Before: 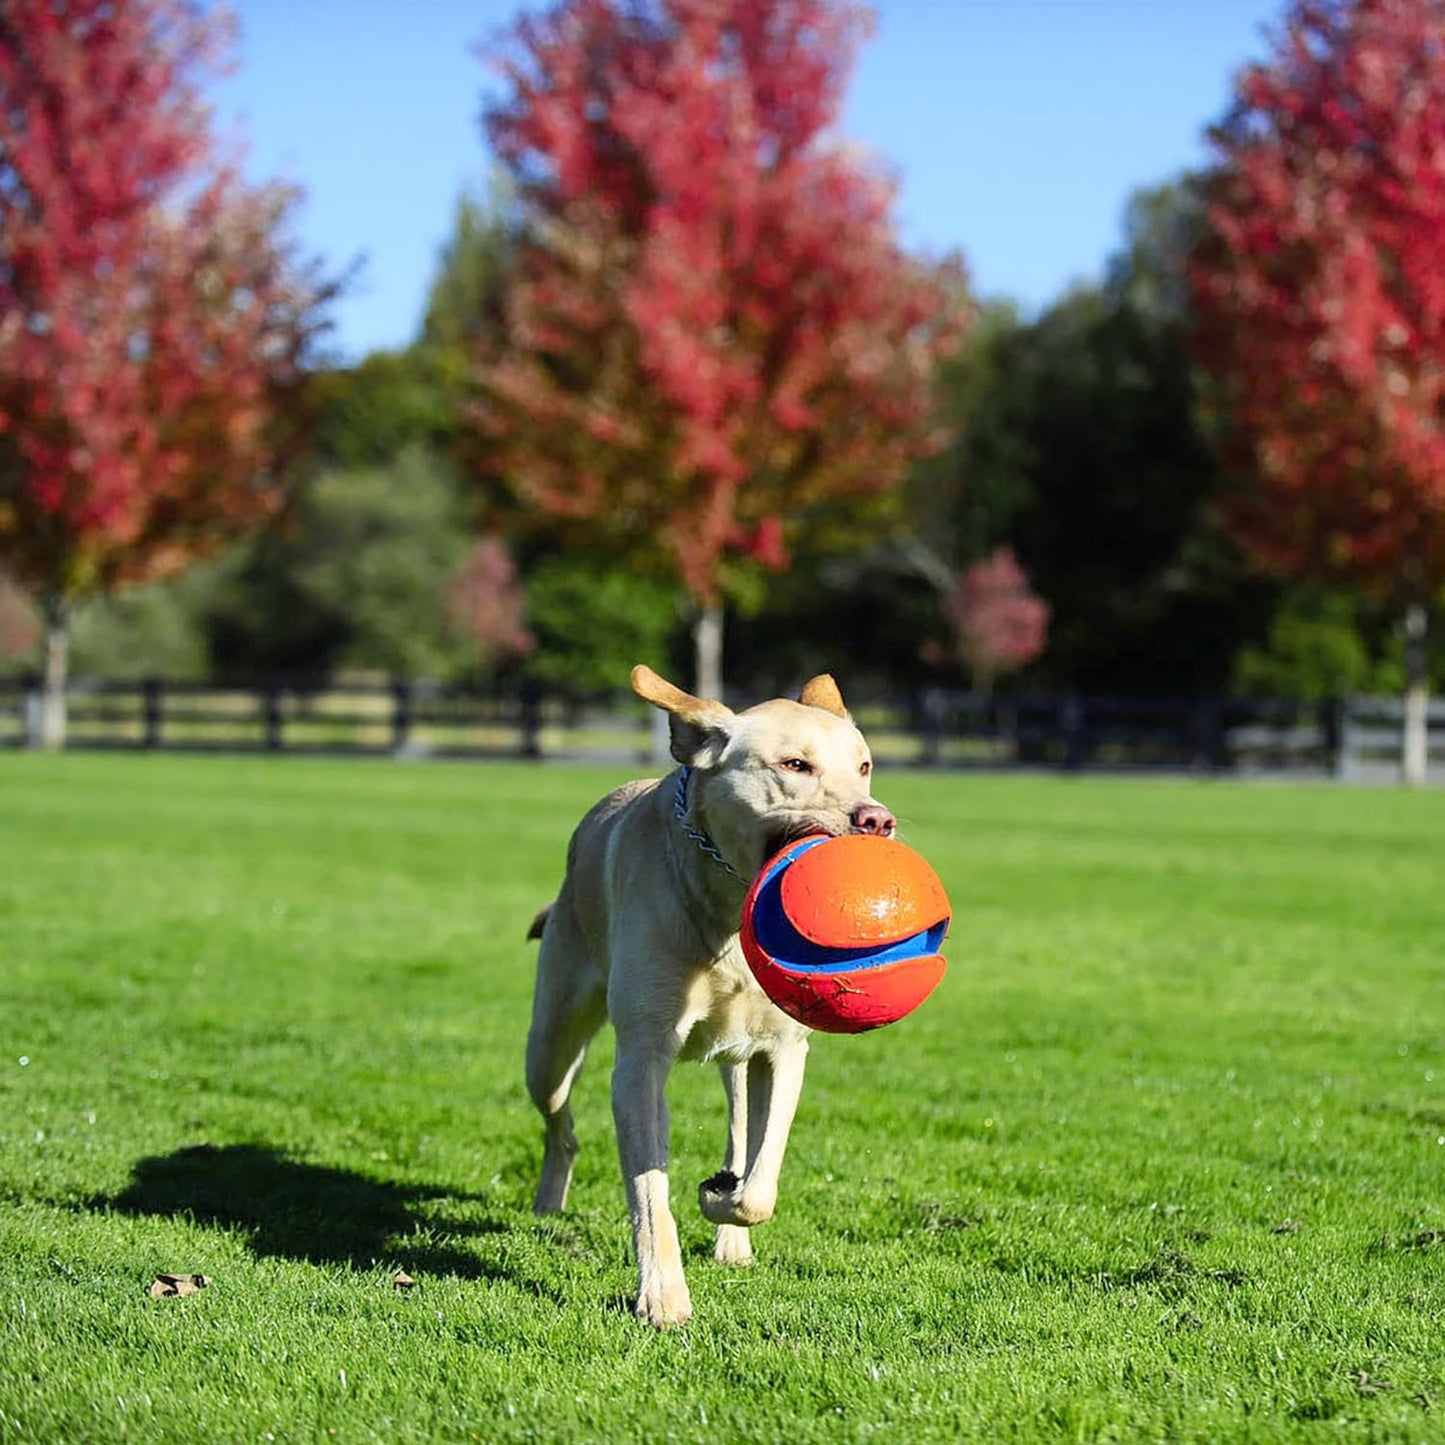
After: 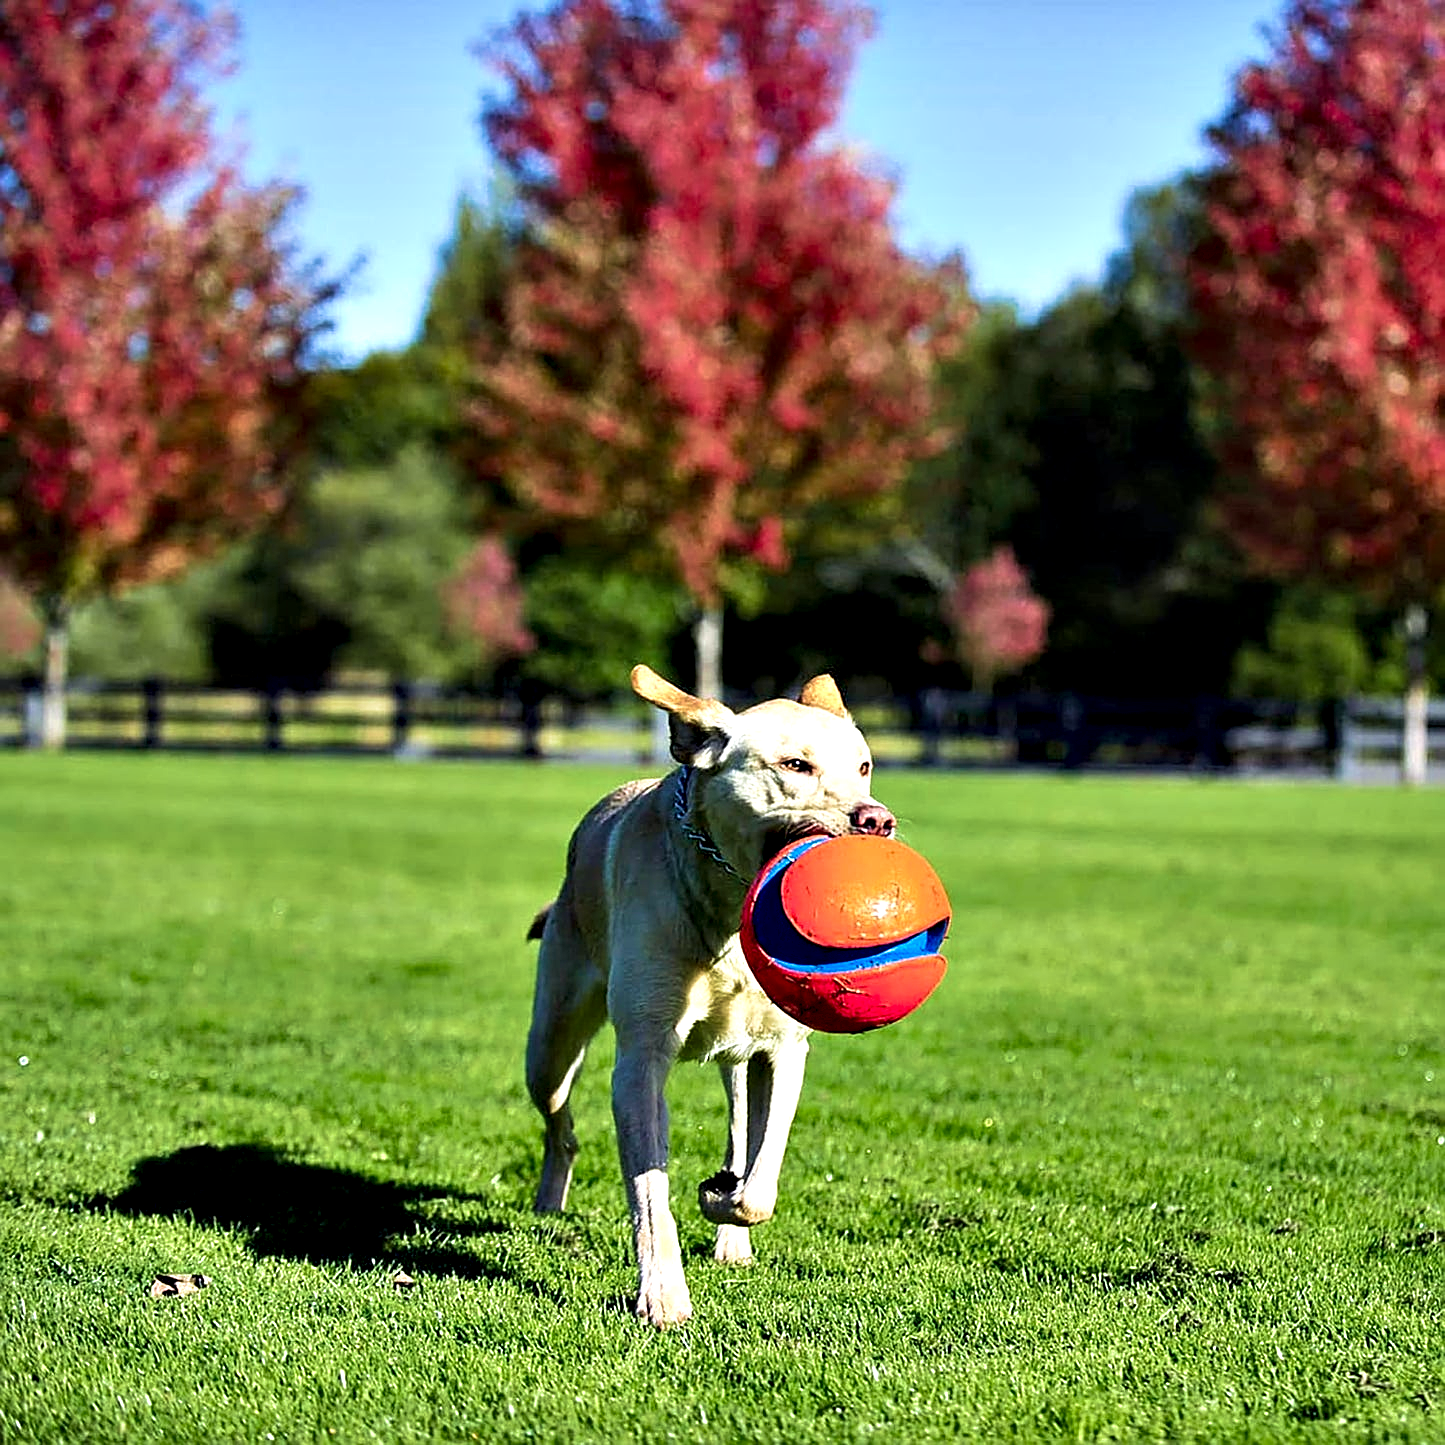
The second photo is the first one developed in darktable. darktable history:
contrast equalizer: octaves 7, y [[0.6 ×6], [0.55 ×6], [0 ×6], [0 ×6], [0 ×6]]
velvia: strength 45%
sharpen: on, module defaults
